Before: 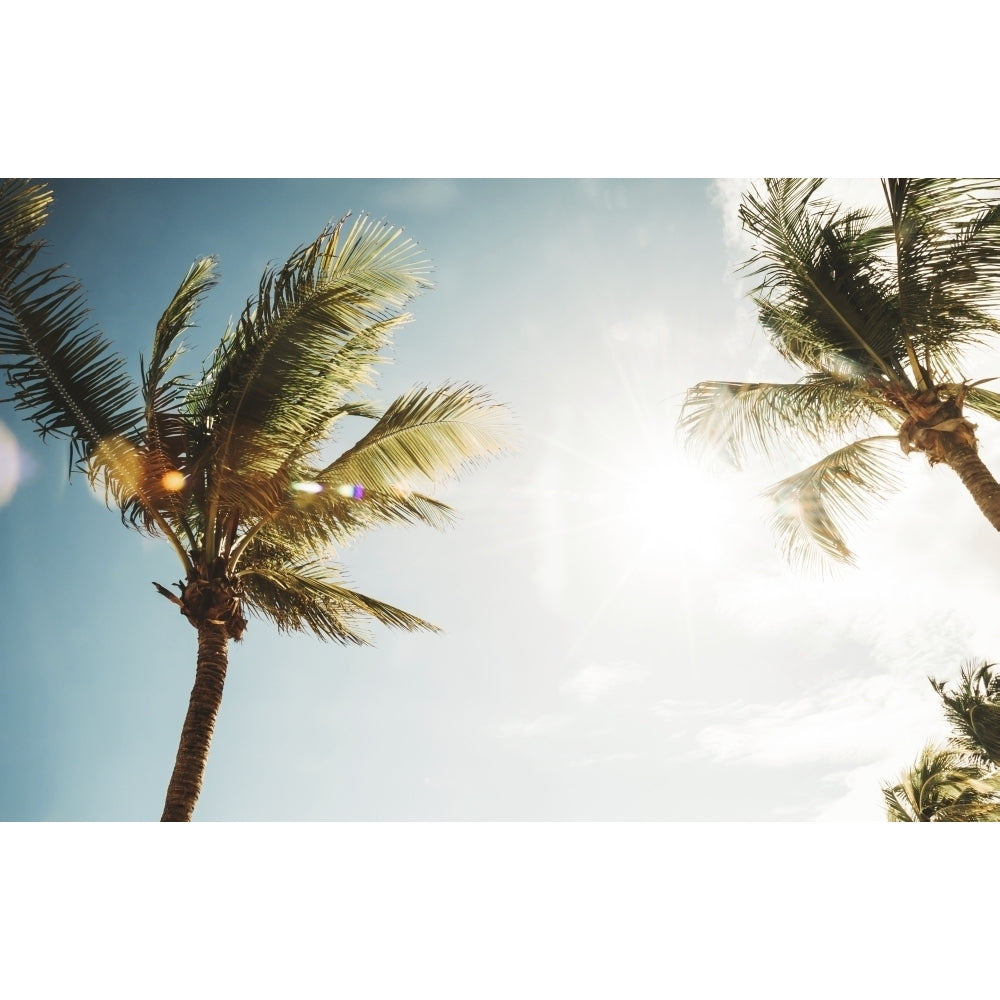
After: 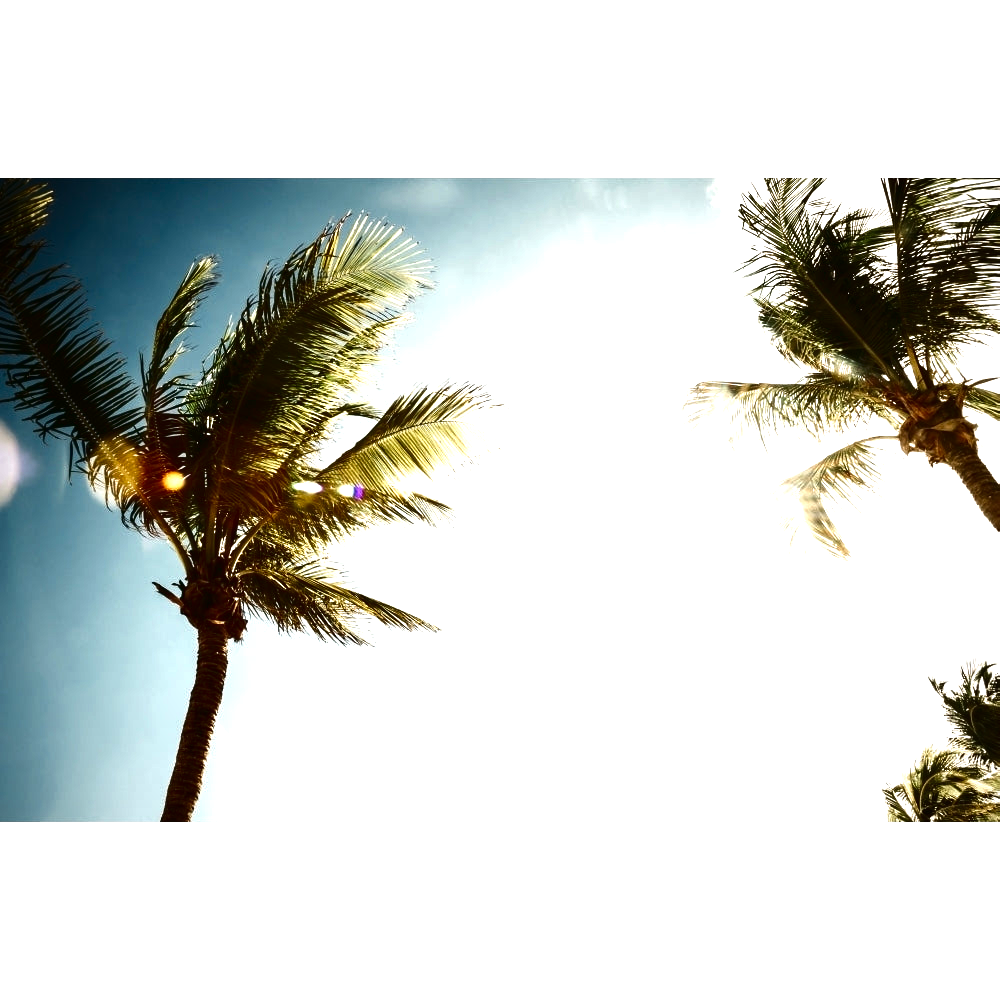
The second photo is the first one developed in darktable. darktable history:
exposure: exposure 0.779 EV, compensate highlight preservation false
contrast brightness saturation: contrast 0.095, brightness -0.606, saturation 0.167
vignetting: fall-off start 71.6%, saturation -0.016, unbound false
